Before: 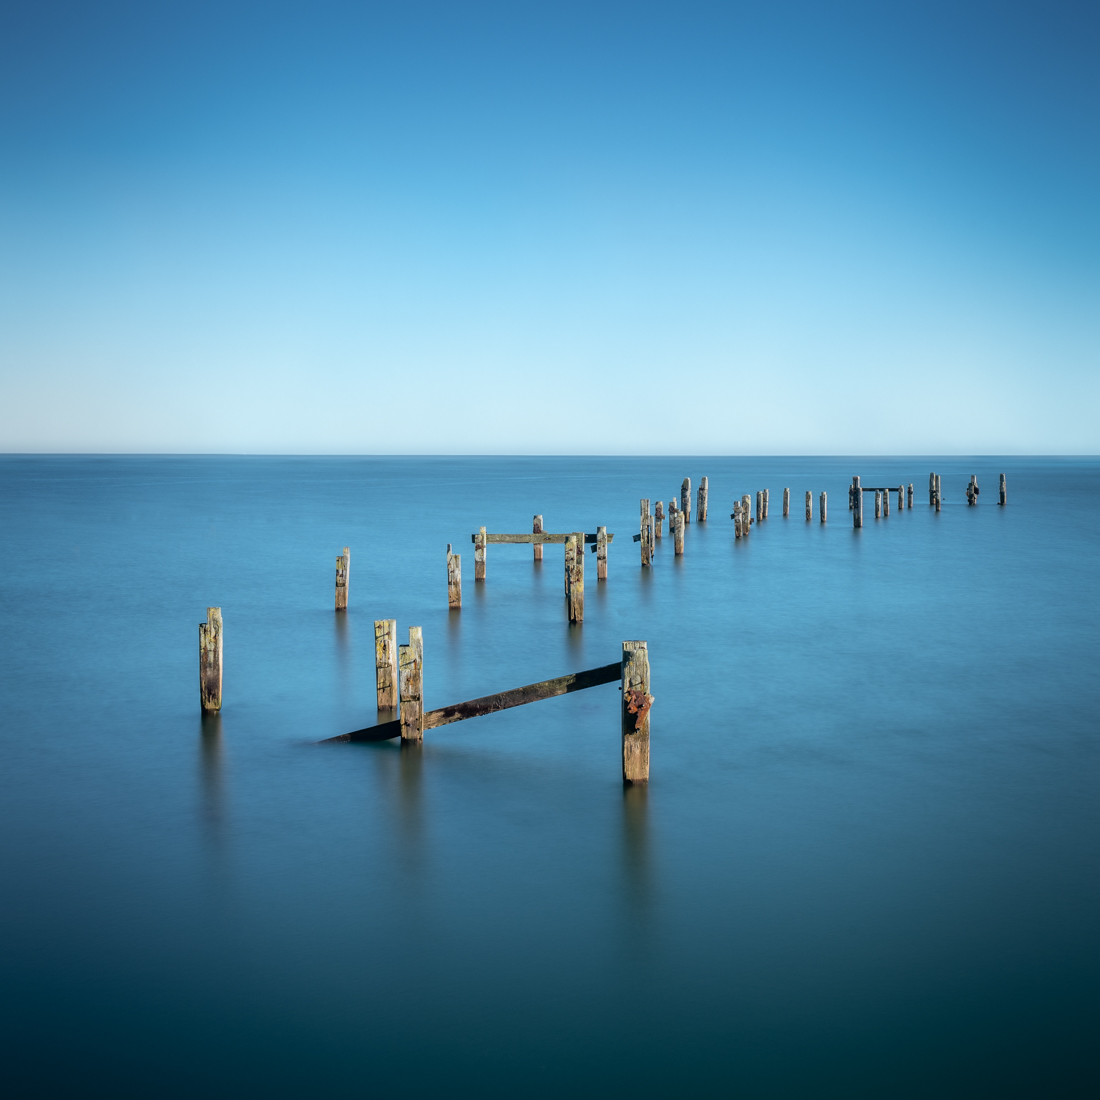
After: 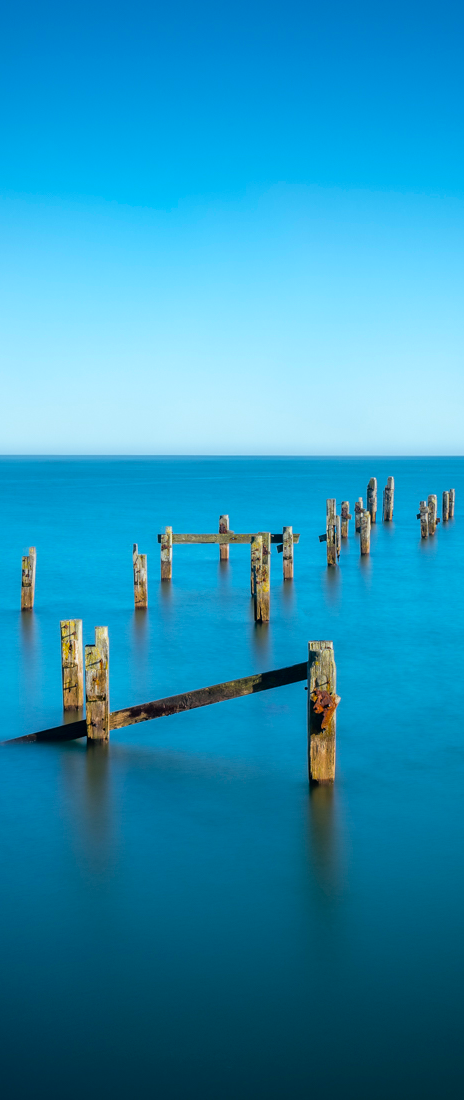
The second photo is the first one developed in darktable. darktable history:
crop: left 28.583%, right 29.231%
color balance rgb: linear chroma grading › global chroma 15%, perceptual saturation grading › global saturation 30%
